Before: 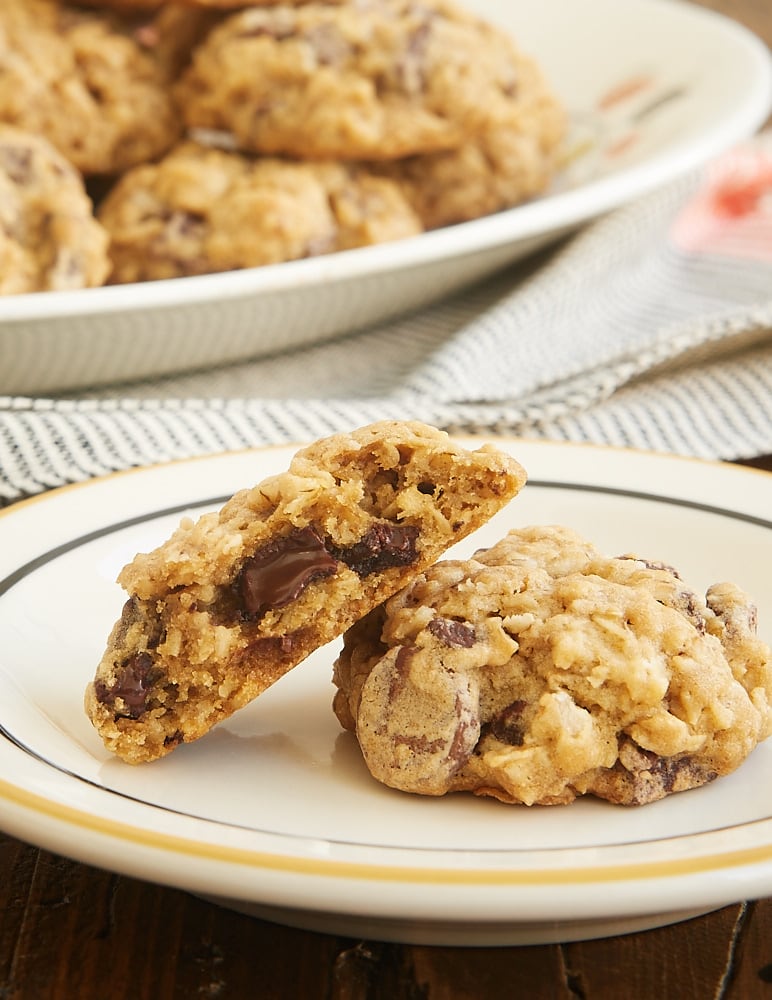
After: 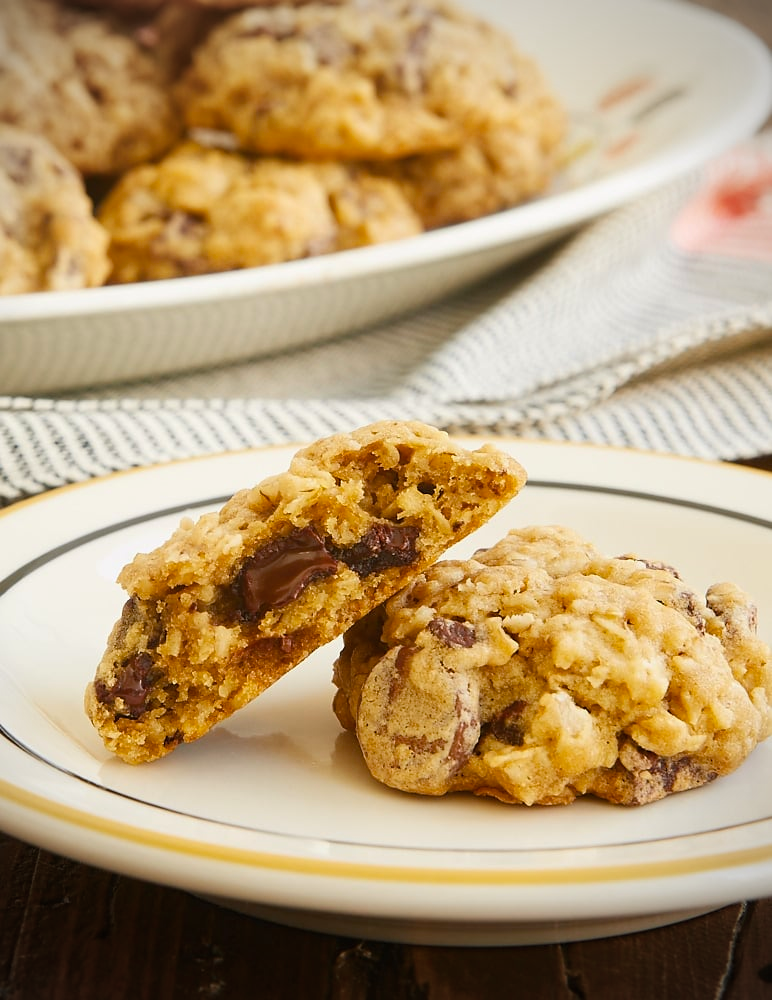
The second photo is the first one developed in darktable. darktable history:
vignetting: fall-off start 79.88%
color balance rgb: linear chroma grading › shadows -8%, linear chroma grading › global chroma 10%, perceptual saturation grading › global saturation 2%, perceptual saturation grading › highlights -2%, perceptual saturation grading › mid-tones 4%, perceptual saturation grading › shadows 8%, perceptual brilliance grading › global brilliance 2%, perceptual brilliance grading › highlights -4%, global vibrance 16%, saturation formula JzAzBz (2021)
